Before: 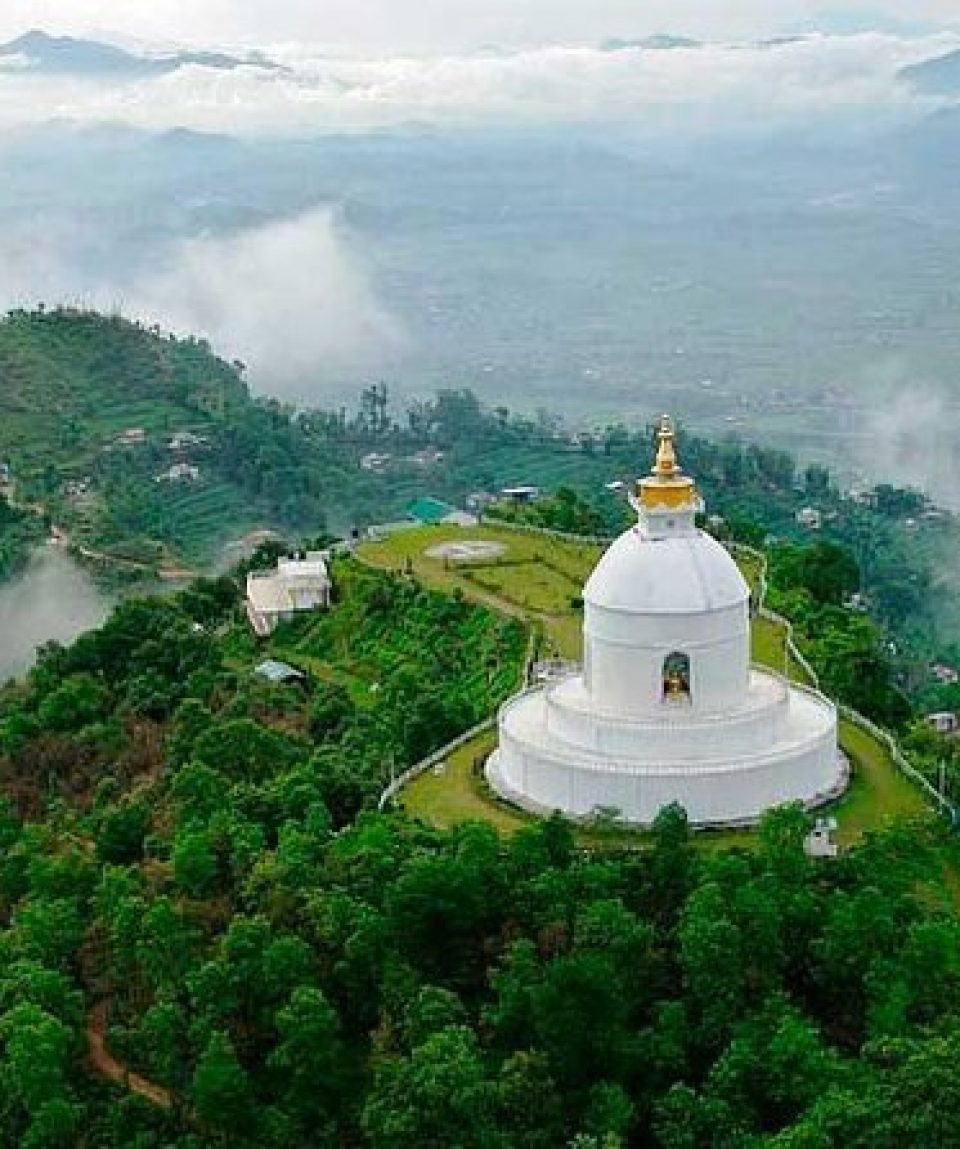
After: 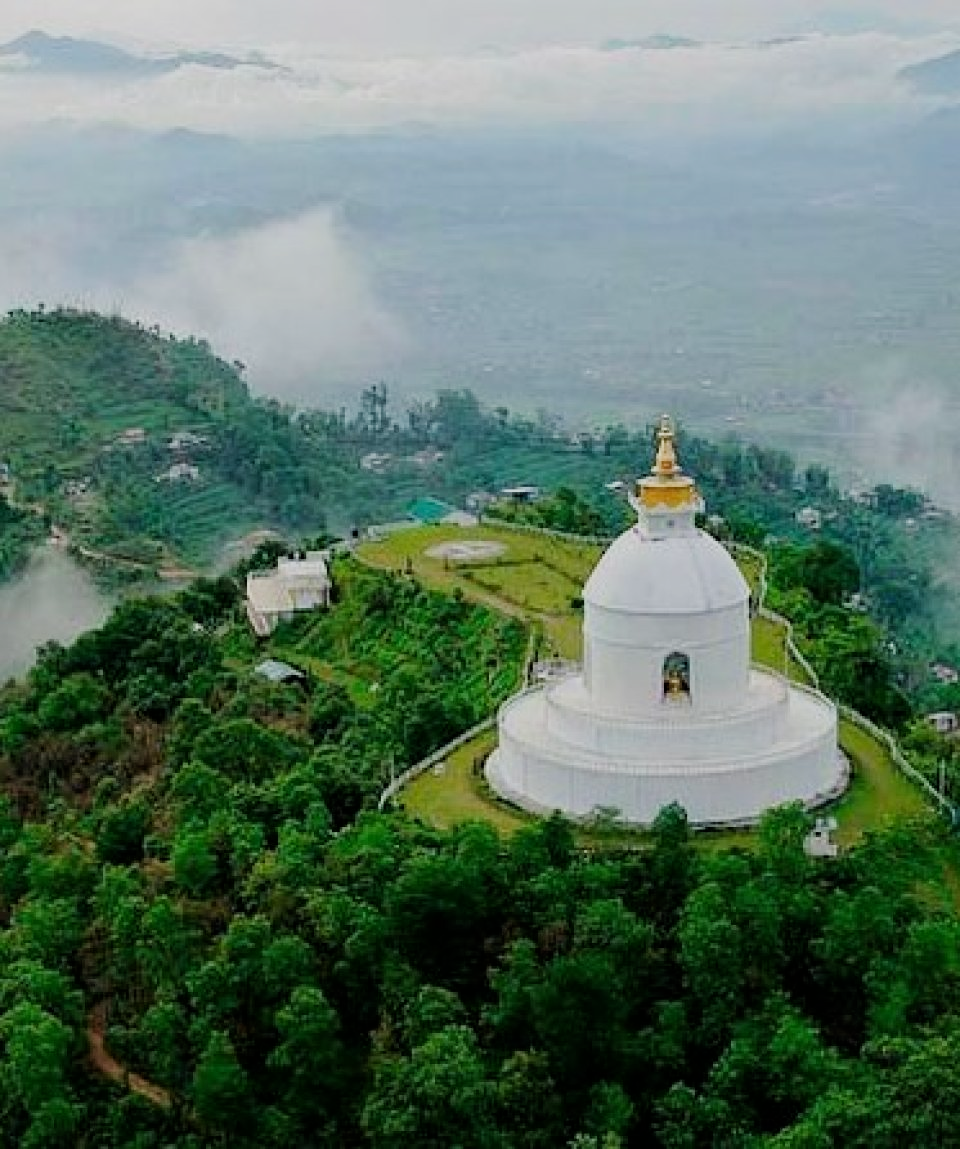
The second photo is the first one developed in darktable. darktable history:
filmic rgb: black relative exposure -7.65 EV, white relative exposure 4.56 EV, hardness 3.61, contrast 0.987, preserve chrominance max RGB
